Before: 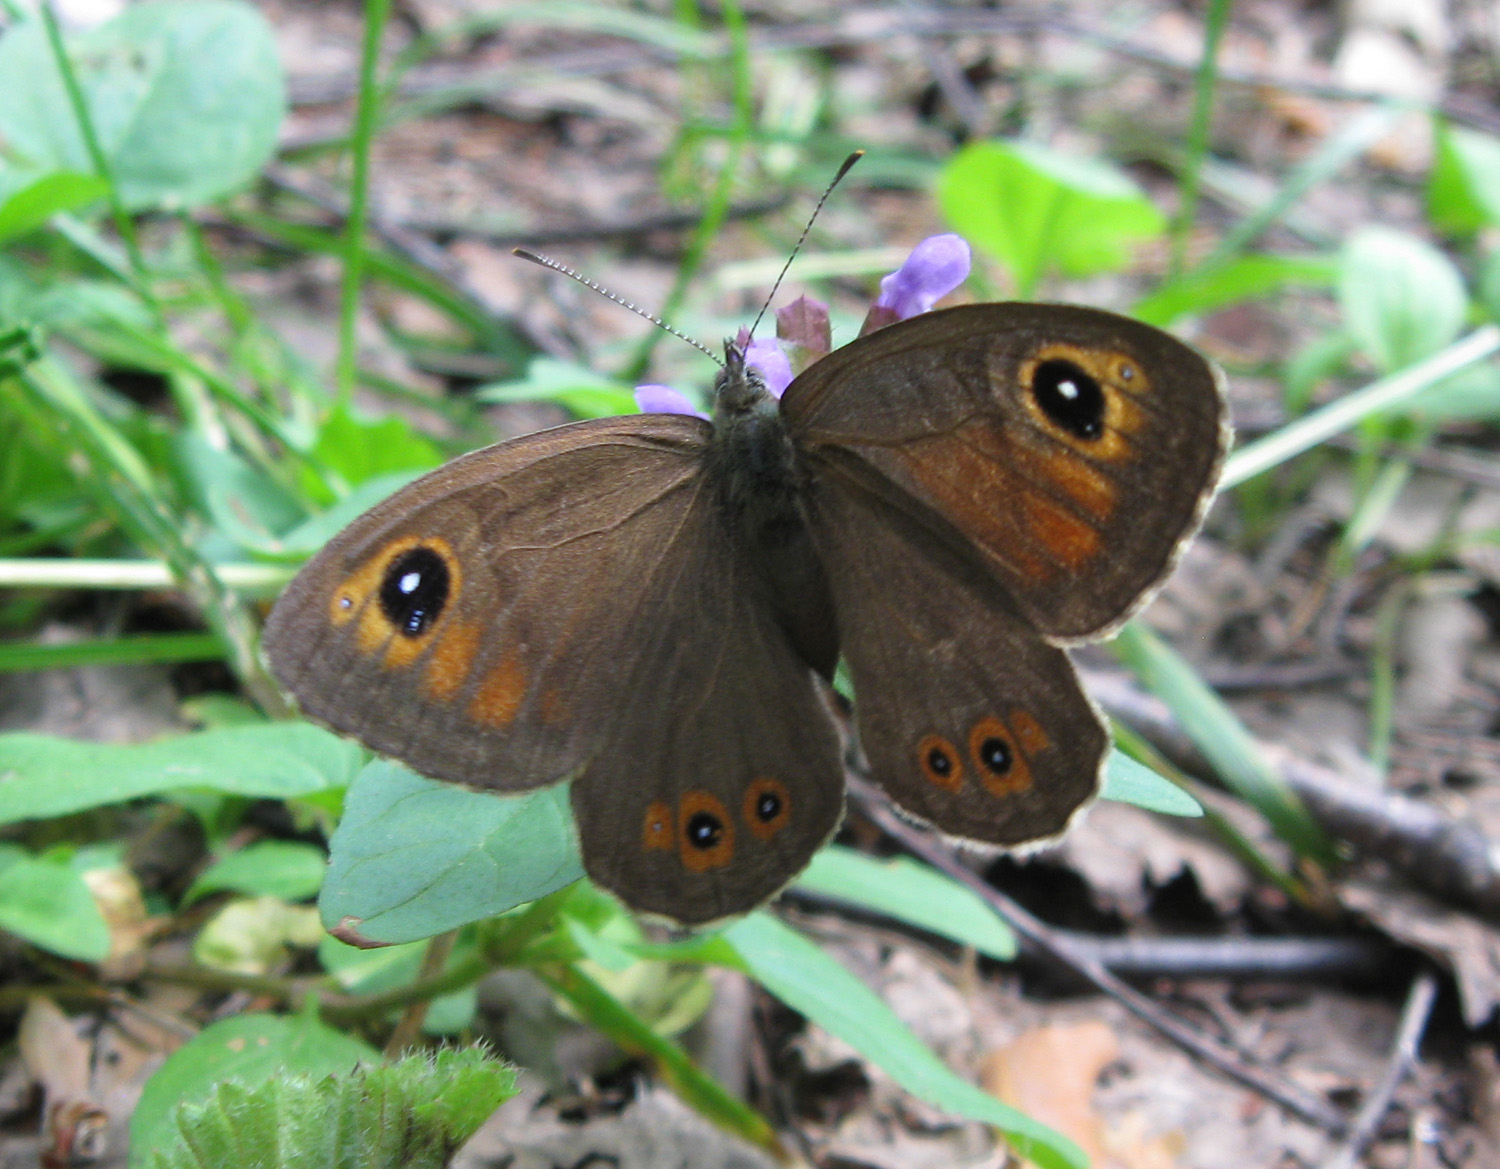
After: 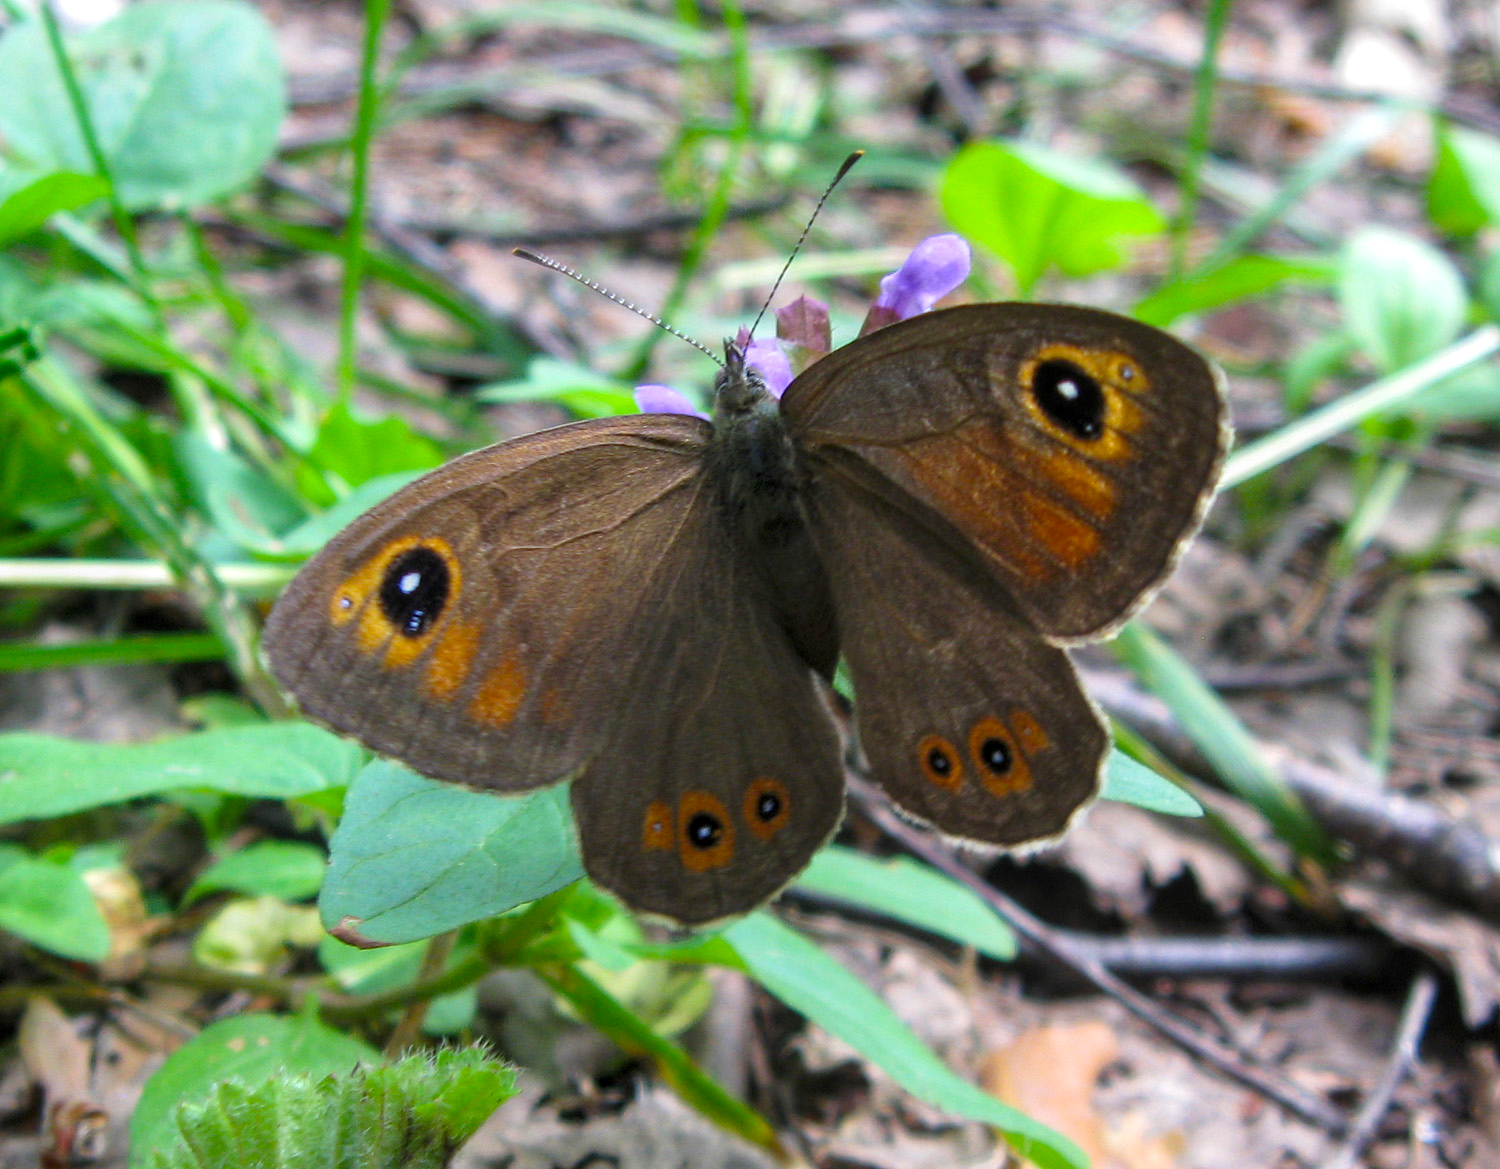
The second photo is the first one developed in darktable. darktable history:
color balance rgb: perceptual saturation grading › global saturation 19.931%, global vibrance 20%
local contrast: on, module defaults
